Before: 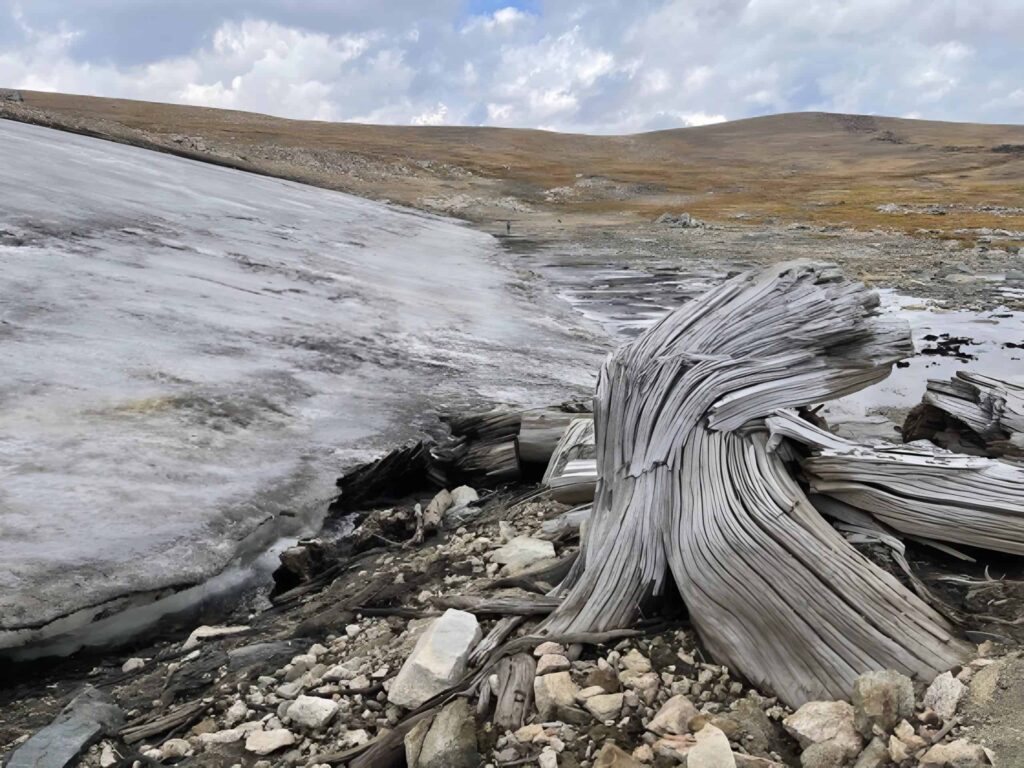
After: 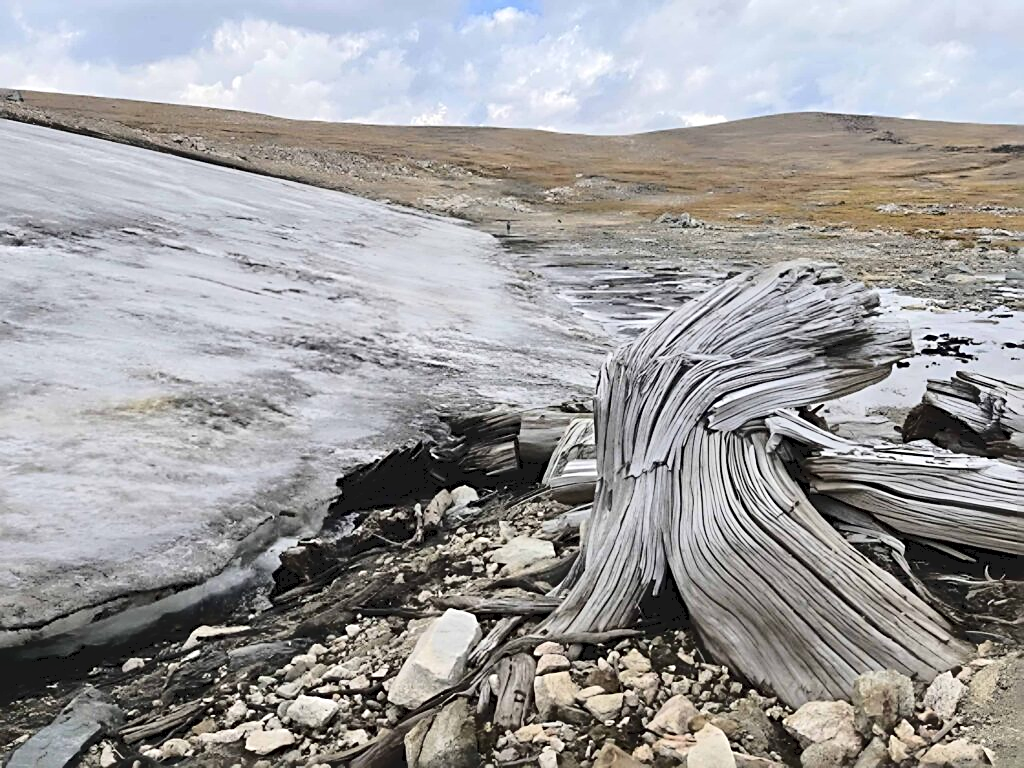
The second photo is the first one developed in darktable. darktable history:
tone curve: curves: ch0 [(0, 0) (0.003, 0.085) (0.011, 0.086) (0.025, 0.086) (0.044, 0.088) (0.069, 0.093) (0.1, 0.102) (0.136, 0.12) (0.177, 0.157) (0.224, 0.203) (0.277, 0.277) (0.335, 0.36) (0.399, 0.463) (0.468, 0.559) (0.543, 0.626) (0.623, 0.703) (0.709, 0.789) (0.801, 0.869) (0.898, 0.927) (1, 1)], color space Lab, independent channels, preserve colors none
sharpen: radius 2.636, amount 0.653
